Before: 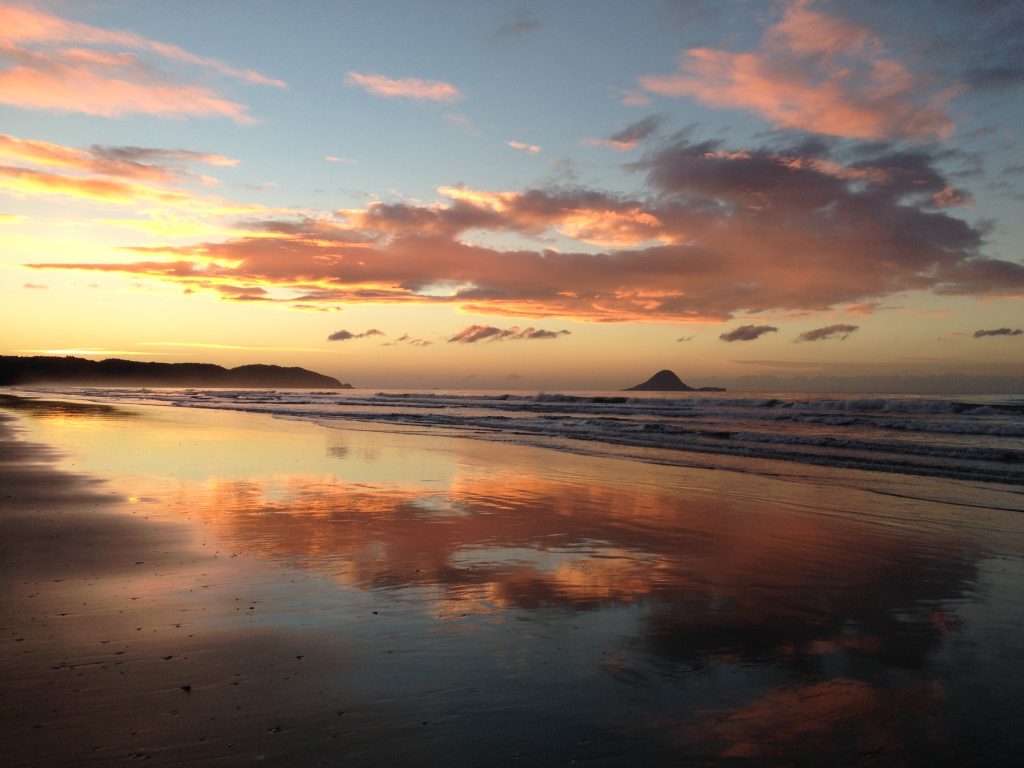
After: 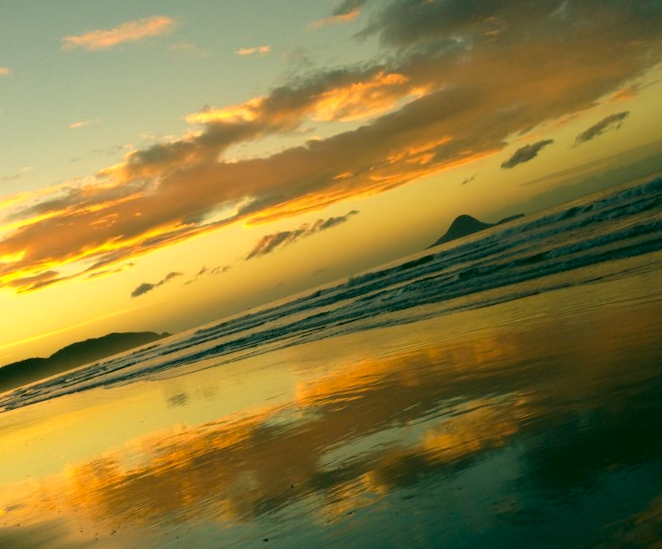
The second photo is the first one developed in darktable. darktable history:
crop and rotate: angle 19.1°, left 6.966%, right 3.671%, bottom 1.147%
color correction: highlights a* 5.69, highlights b* 33.04, shadows a* -25.71, shadows b* 3.93
